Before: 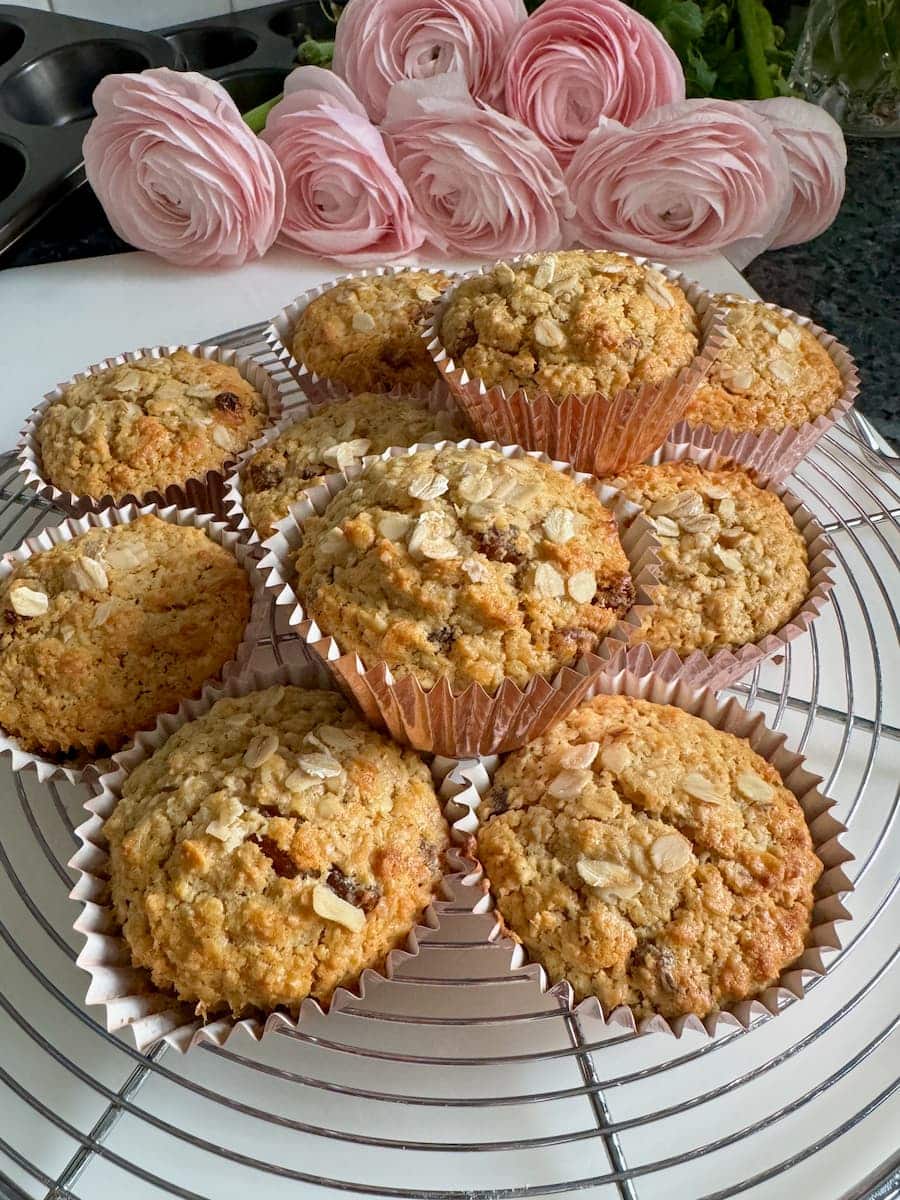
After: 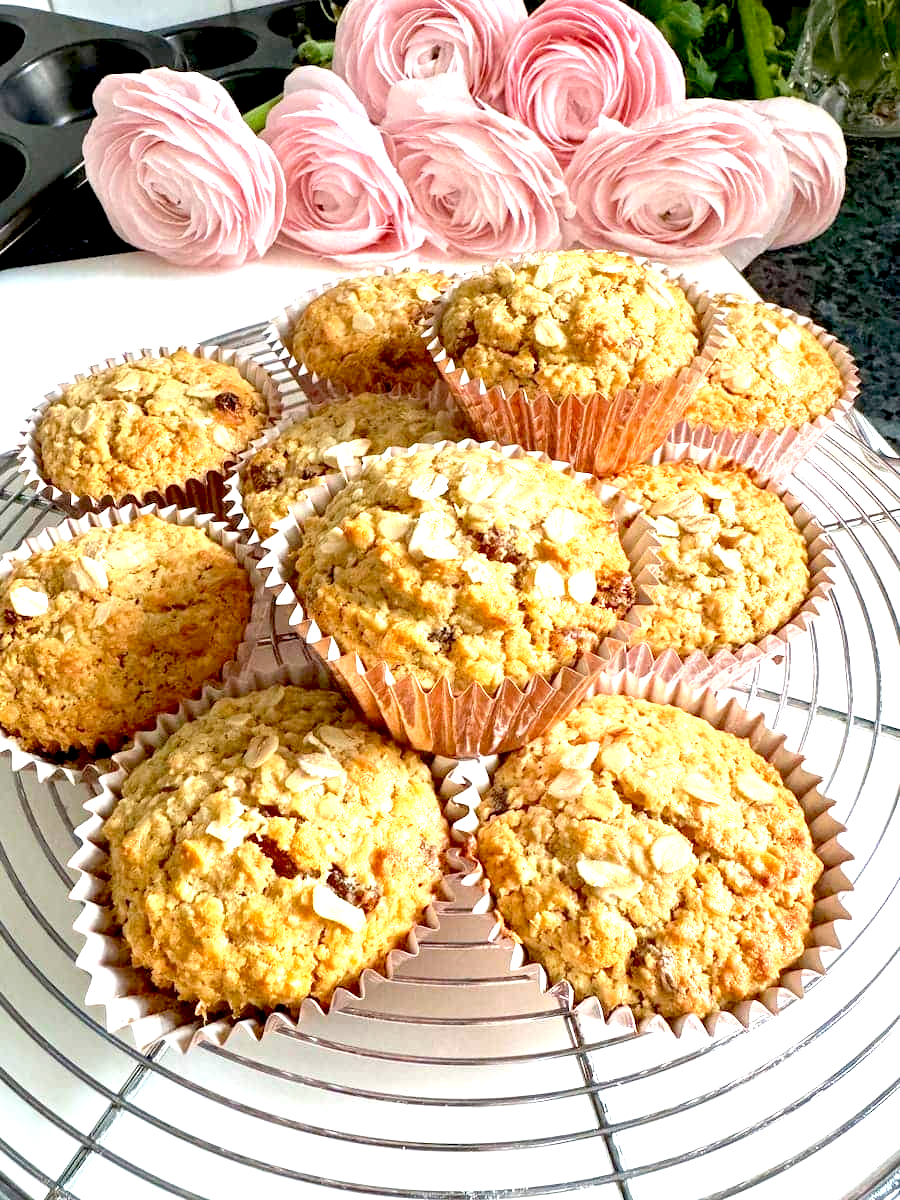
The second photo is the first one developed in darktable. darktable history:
exposure: black level correction 0.009, exposure 1.423 EV, compensate exposure bias true, compensate highlight preservation false
